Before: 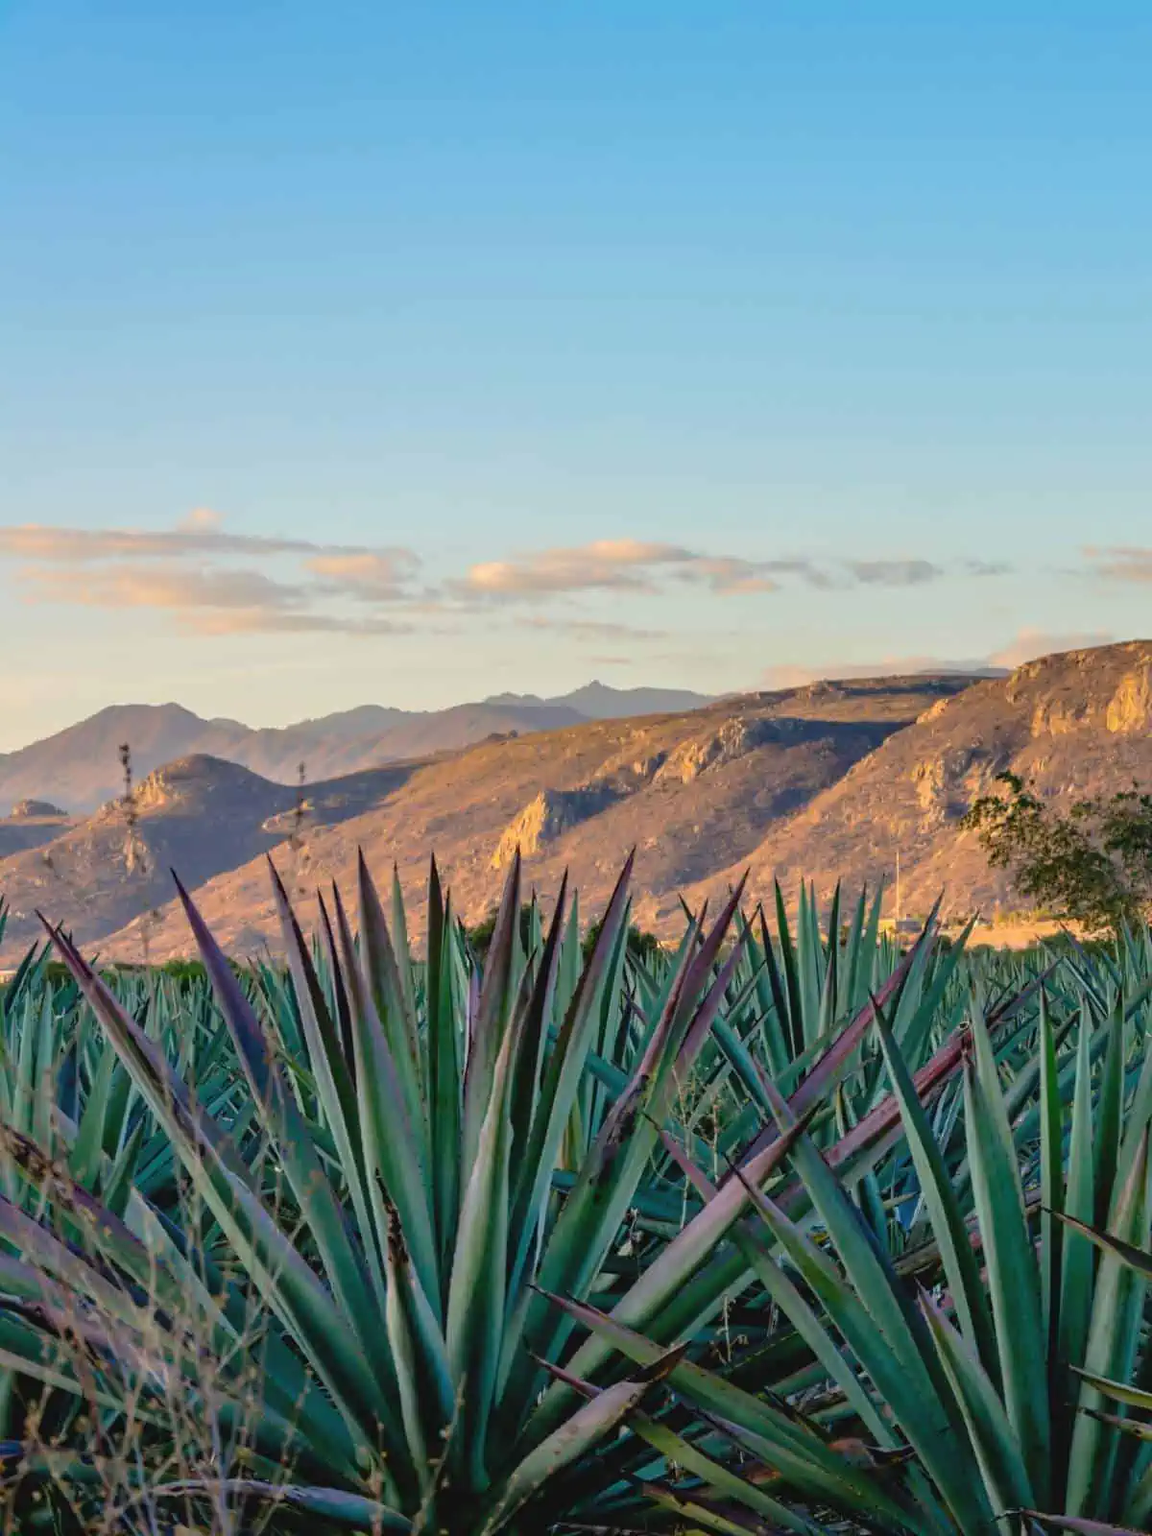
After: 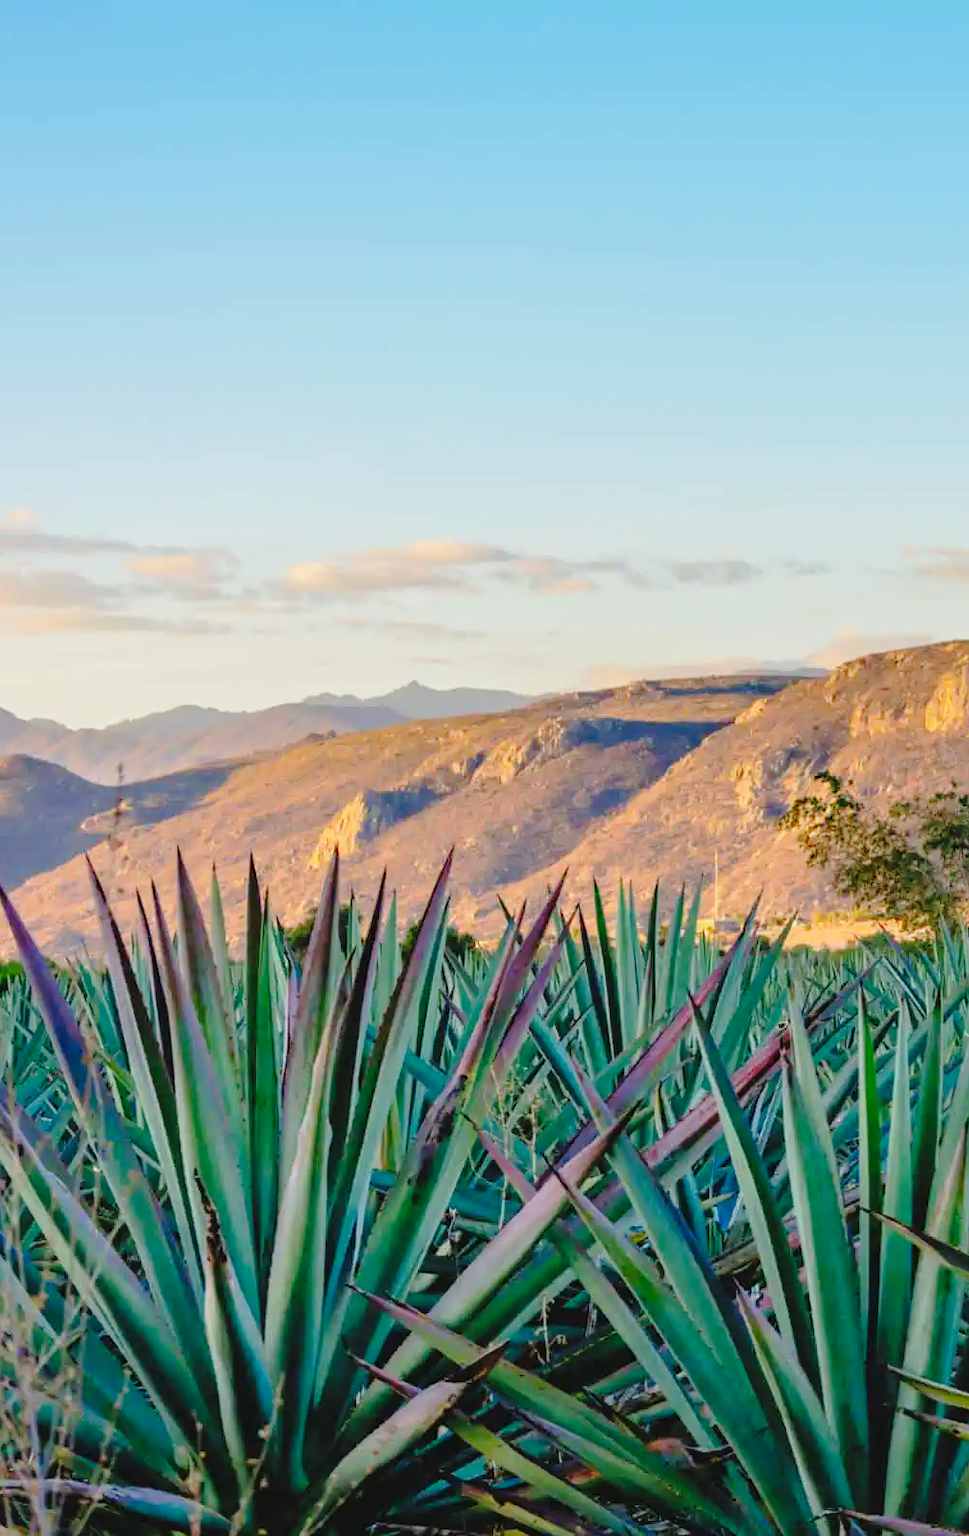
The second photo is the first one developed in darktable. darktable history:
tone equalizer: -8 EV 0.219 EV, -7 EV 0.381 EV, -6 EV 0.431 EV, -5 EV 0.218 EV, -3 EV -0.262 EV, -2 EV -0.389 EV, -1 EV -0.407 EV, +0 EV -0.221 EV, edges refinement/feathering 500, mask exposure compensation -1.57 EV, preserve details no
crop: left 15.83%
base curve: curves: ch0 [(0, 0) (0.028, 0.03) (0.121, 0.232) (0.46, 0.748) (0.859, 0.968) (1, 1)], preserve colors none
